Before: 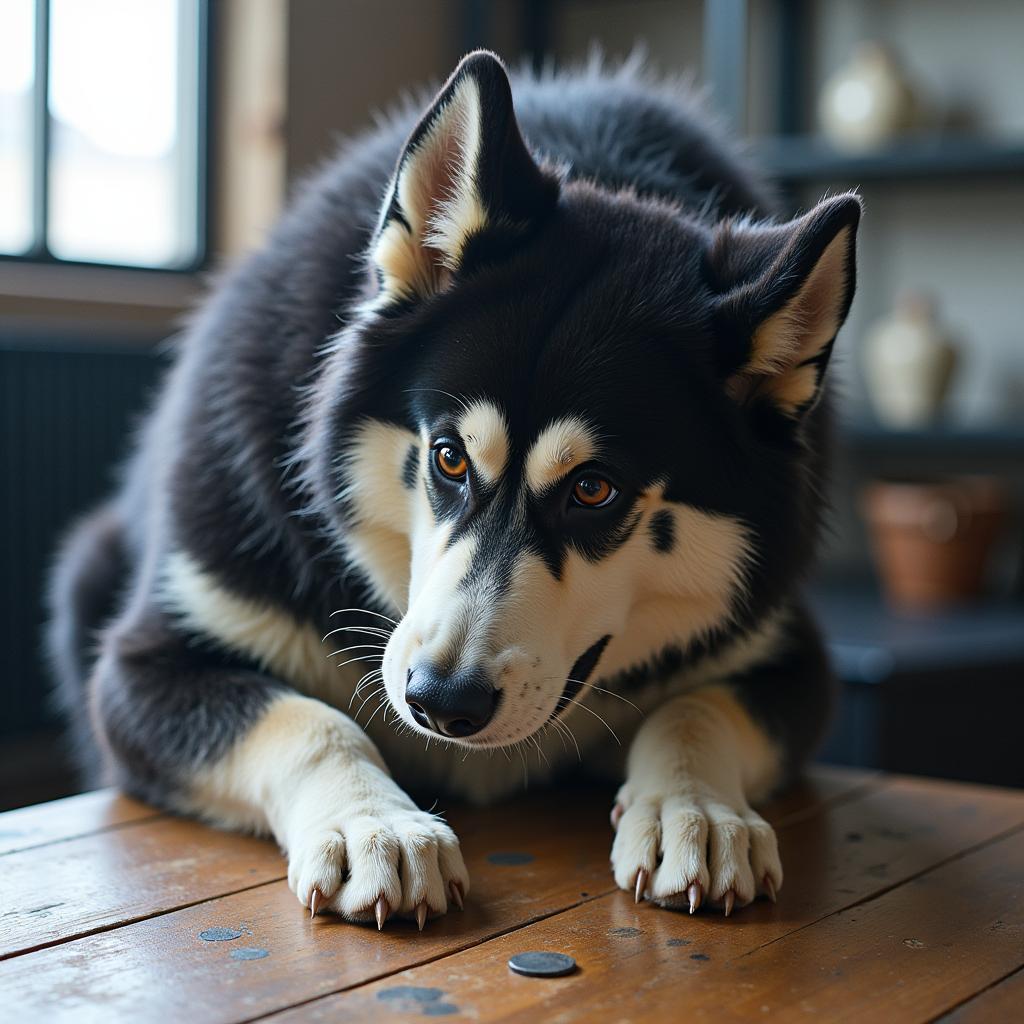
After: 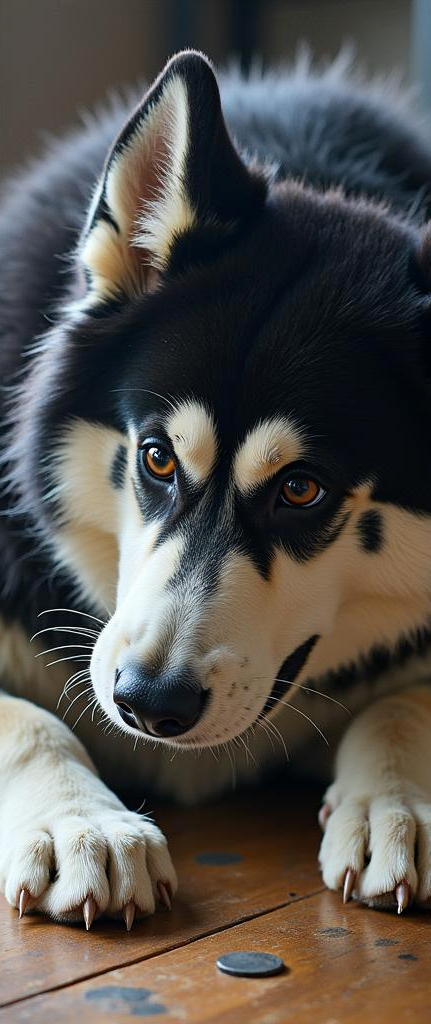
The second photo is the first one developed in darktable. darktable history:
exposure: black level correction 0.001, compensate highlight preservation false
crop: left 28.583%, right 29.231%
